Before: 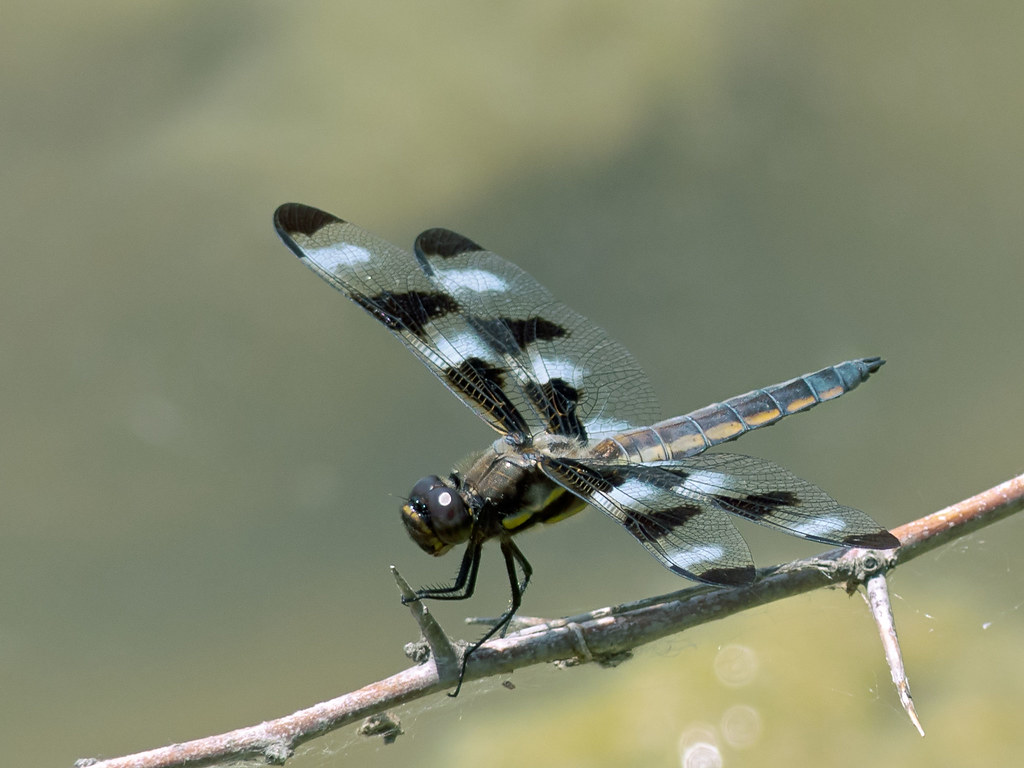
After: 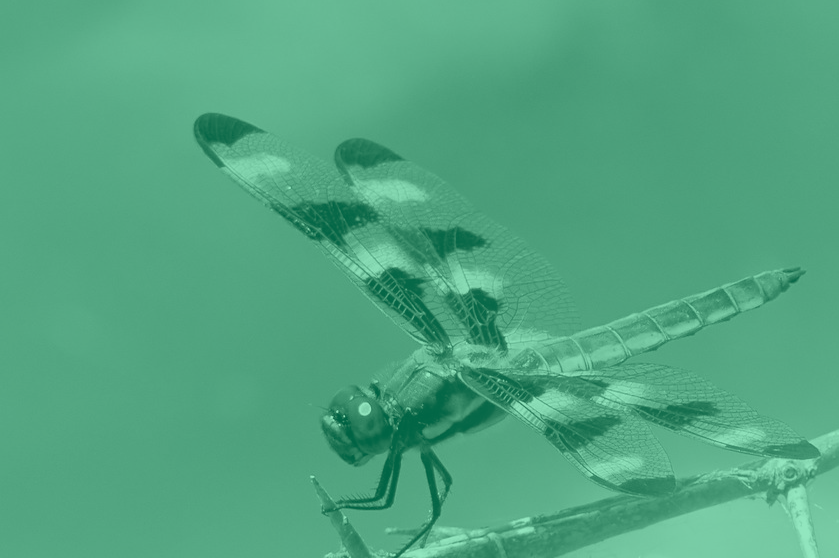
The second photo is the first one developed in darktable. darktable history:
crop: left 7.856%, top 11.836%, right 10.12%, bottom 15.387%
colorize: hue 147.6°, saturation 65%, lightness 21.64%
bloom: threshold 82.5%, strength 16.25%
